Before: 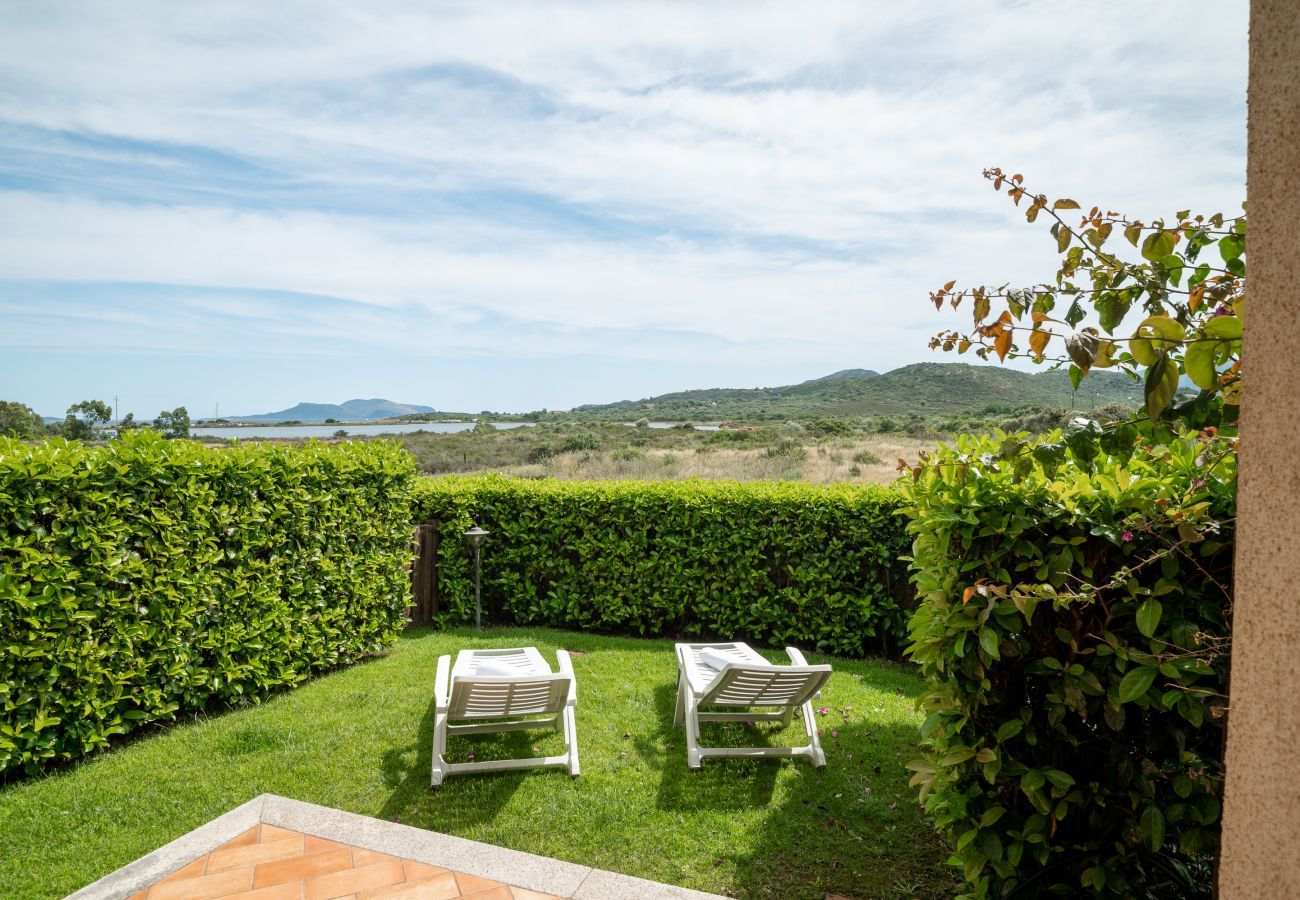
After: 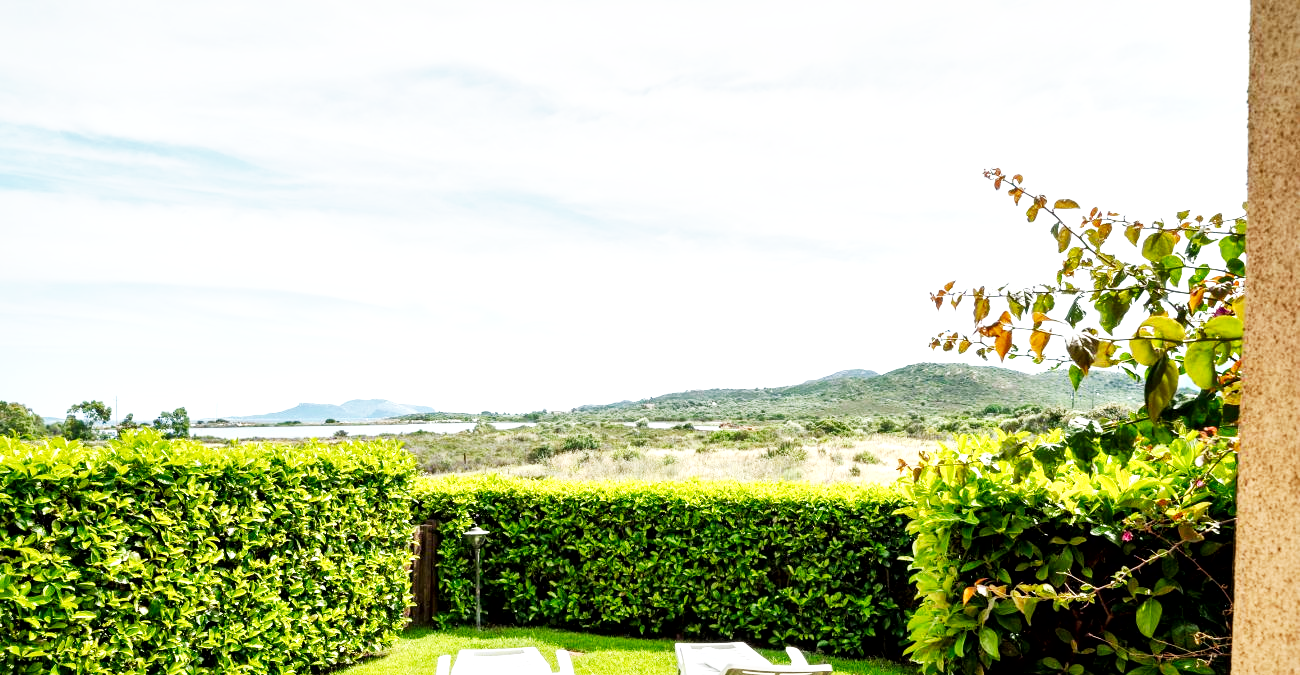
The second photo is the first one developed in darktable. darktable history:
local contrast: mode bilateral grid, contrast 25, coarseness 60, detail 151%, midtone range 0.2
crop: bottom 24.987%
base curve: curves: ch0 [(0, 0) (0.007, 0.004) (0.027, 0.03) (0.046, 0.07) (0.207, 0.54) (0.442, 0.872) (0.673, 0.972) (1, 1)], preserve colors none
